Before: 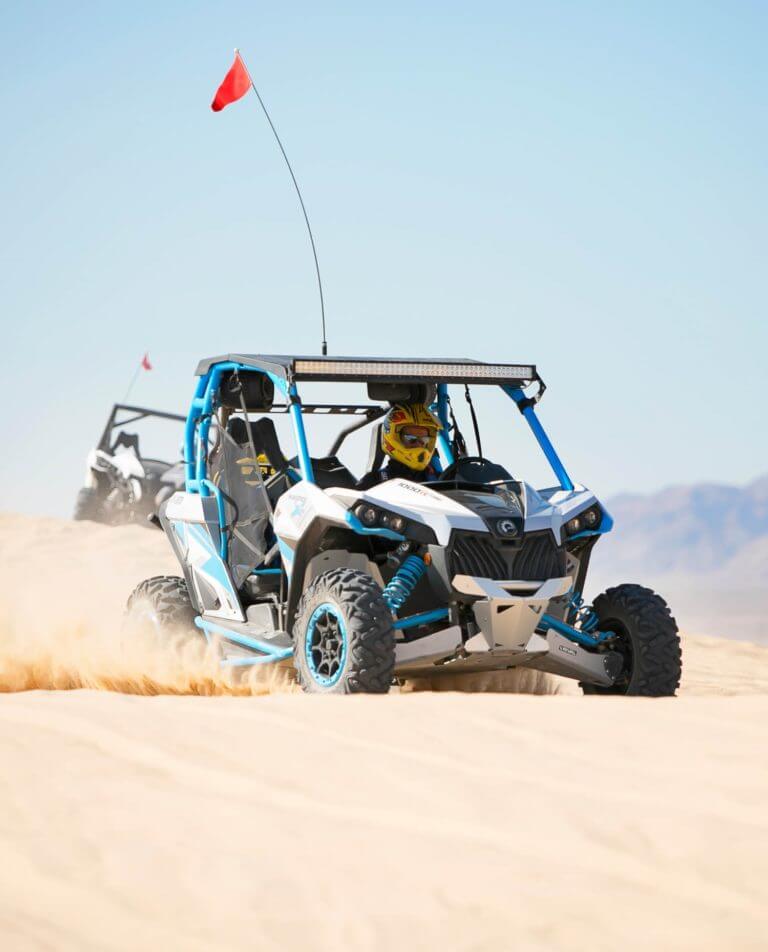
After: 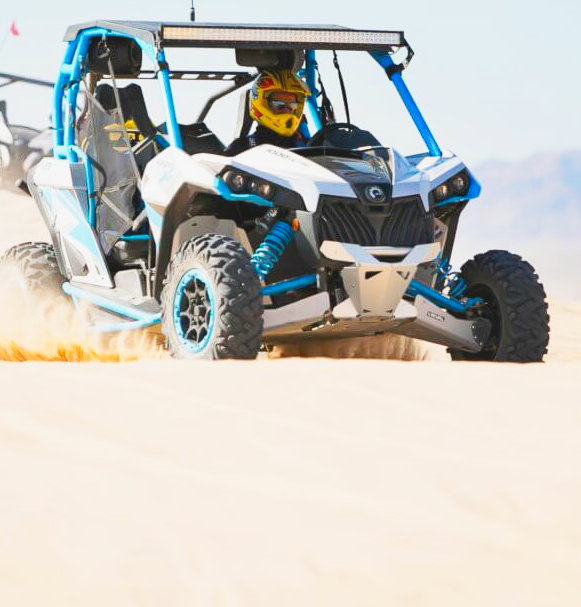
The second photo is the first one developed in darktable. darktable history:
white balance: emerald 1
crop and rotate: left 17.299%, top 35.115%, right 7.015%, bottom 1.024%
lowpass: radius 0.1, contrast 0.85, saturation 1.1, unbound 0
tone curve: curves: ch0 [(0, 0) (0.003, 0.017) (0.011, 0.018) (0.025, 0.03) (0.044, 0.051) (0.069, 0.075) (0.1, 0.104) (0.136, 0.138) (0.177, 0.183) (0.224, 0.237) (0.277, 0.294) (0.335, 0.361) (0.399, 0.446) (0.468, 0.552) (0.543, 0.66) (0.623, 0.753) (0.709, 0.843) (0.801, 0.912) (0.898, 0.962) (1, 1)], preserve colors none
